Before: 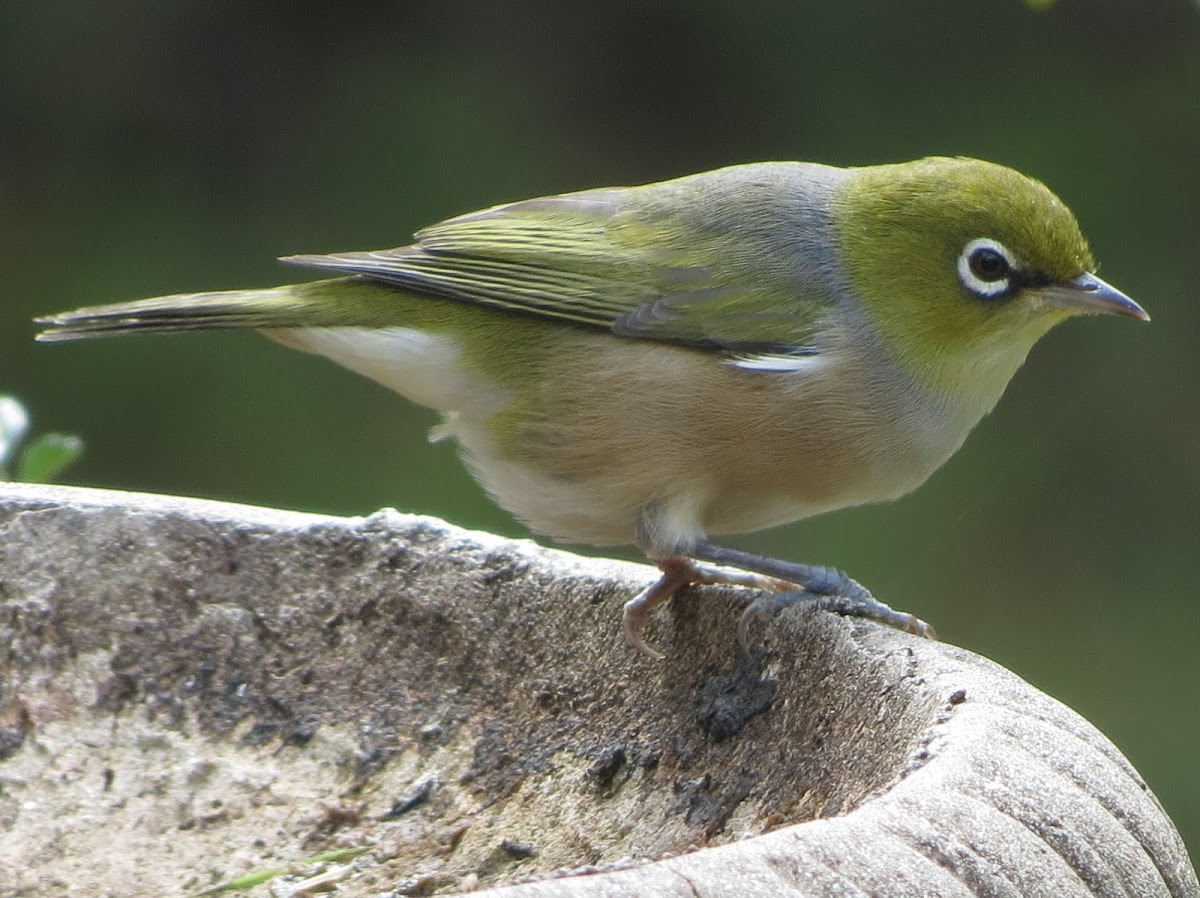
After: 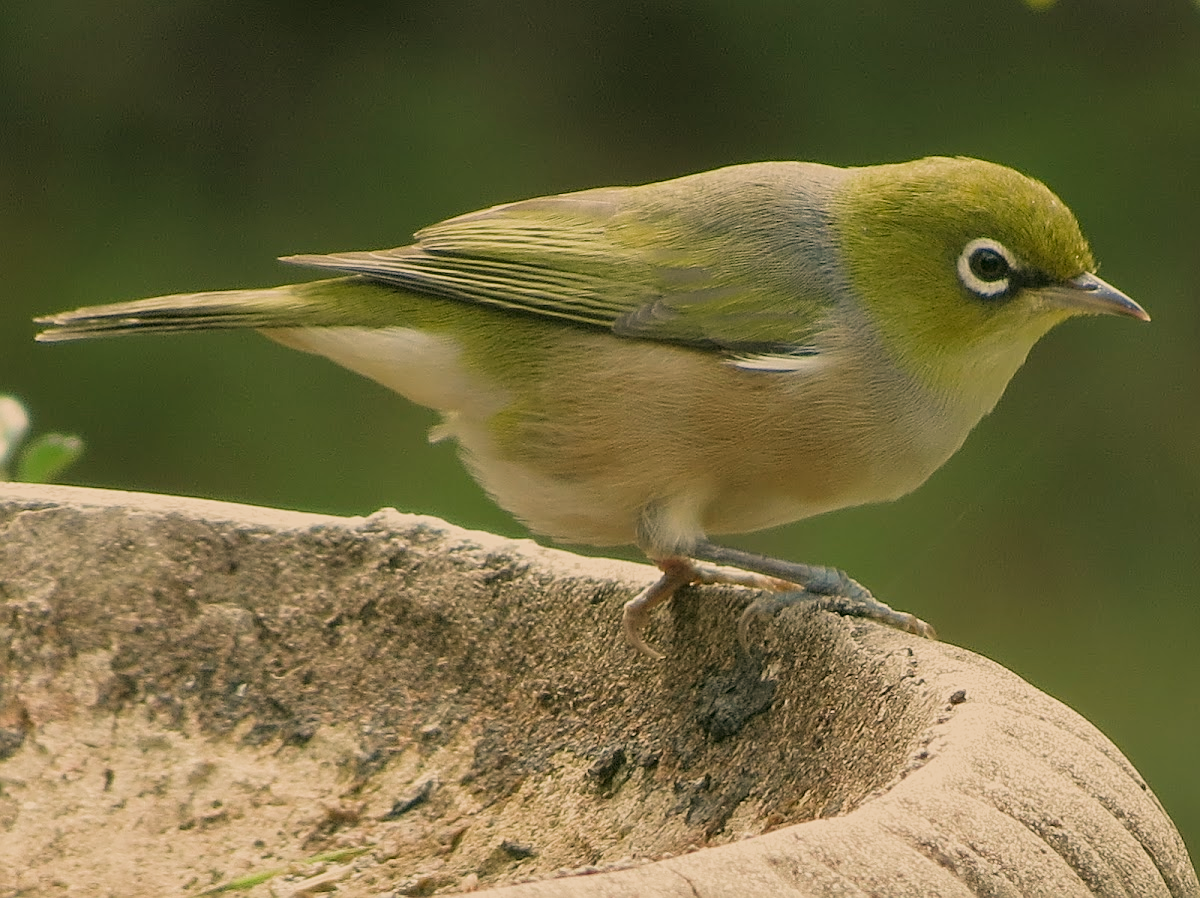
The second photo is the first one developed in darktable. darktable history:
white balance: red 1.138, green 0.996, blue 0.812
sharpen: on, module defaults
color correction: highlights a* 4.02, highlights b* 4.98, shadows a* -7.55, shadows b* 4.98
exposure: exposure -0.01 EV, compensate highlight preservation false
shadows and highlights: shadows 20.55, highlights -20.99, soften with gaussian
filmic rgb: black relative exposure -13 EV, threshold 3 EV, target white luminance 85%, hardness 6.3, latitude 42.11%, contrast 0.858, shadows ↔ highlights balance 8.63%, color science v4 (2020), enable highlight reconstruction true
